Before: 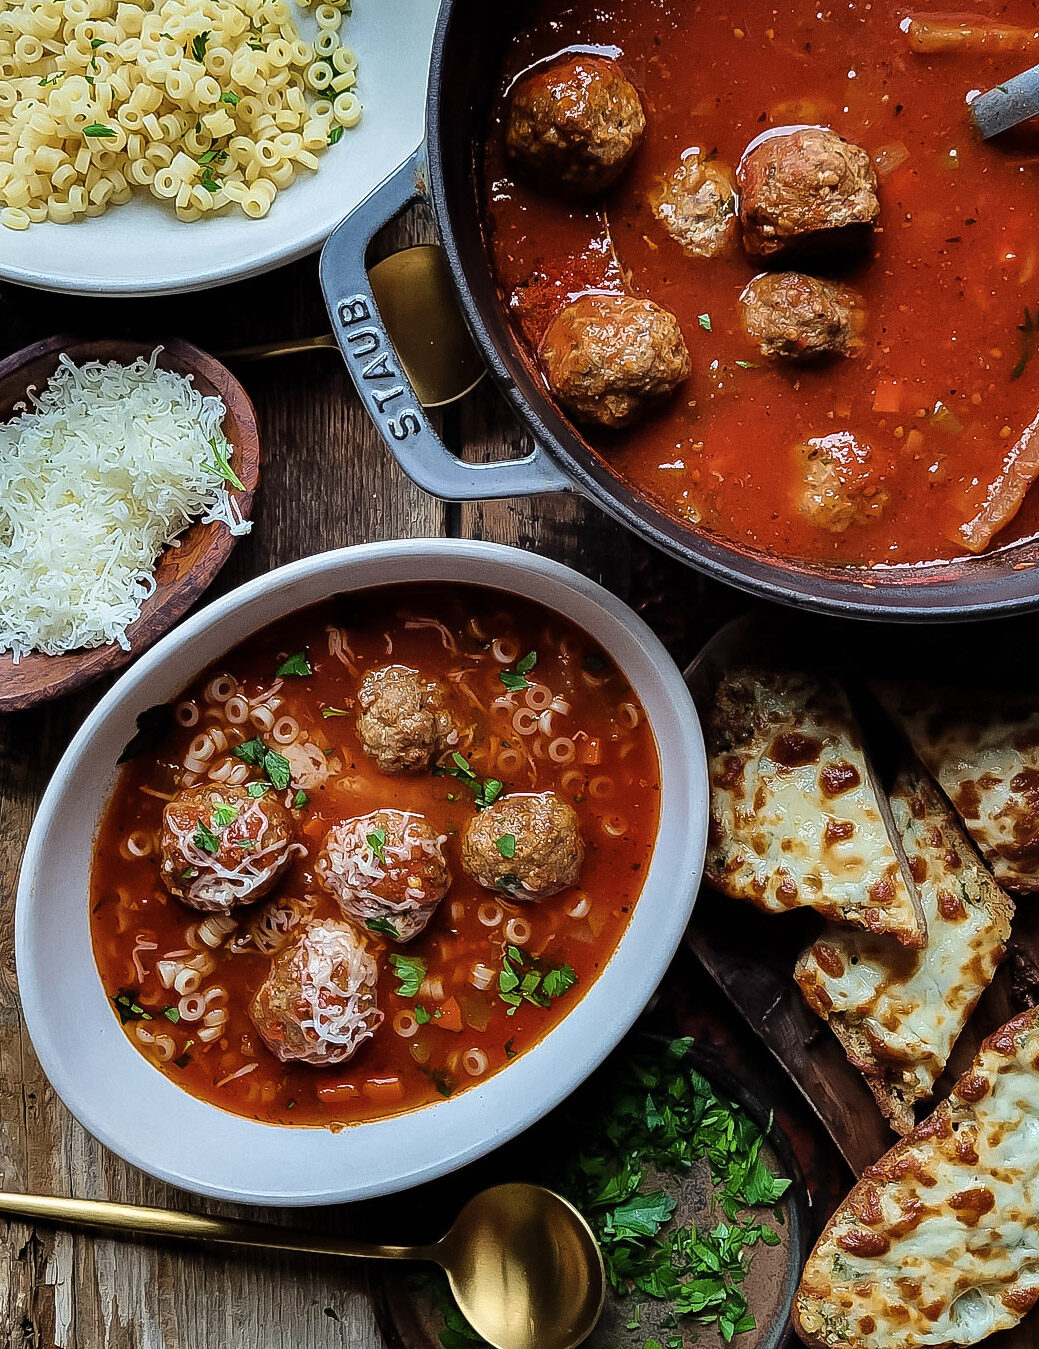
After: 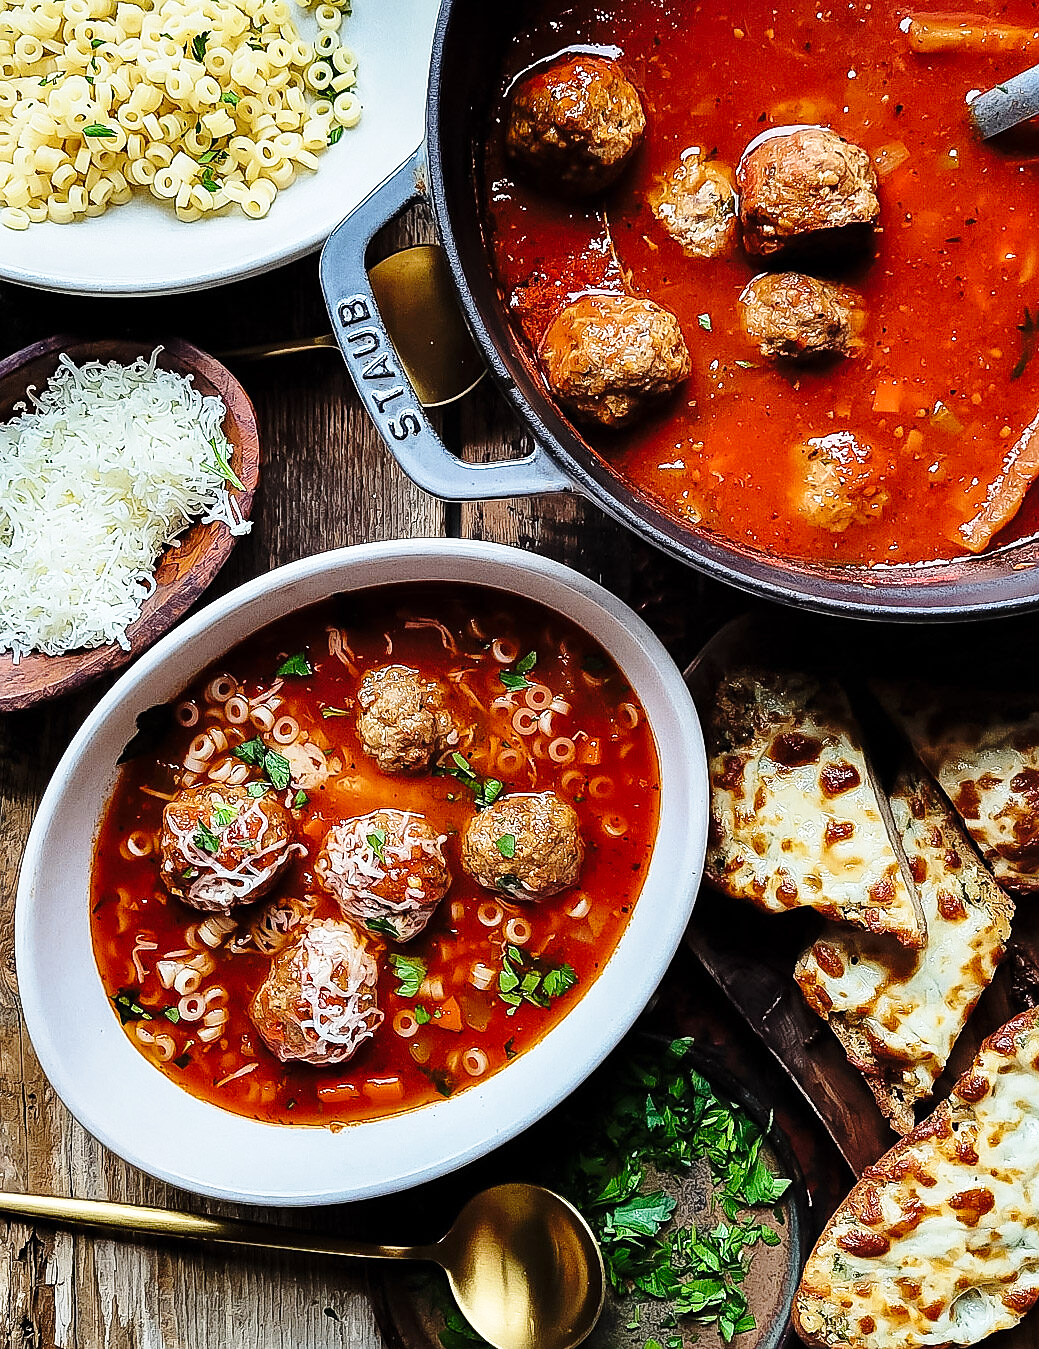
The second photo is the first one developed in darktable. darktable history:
sharpen: radius 1.458, amount 0.398, threshold 1.271
base curve: curves: ch0 [(0, 0) (0.028, 0.03) (0.121, 0.232) (0.46, 0.748) (0.859, 0.968) (1, 1)], preserve colors none
